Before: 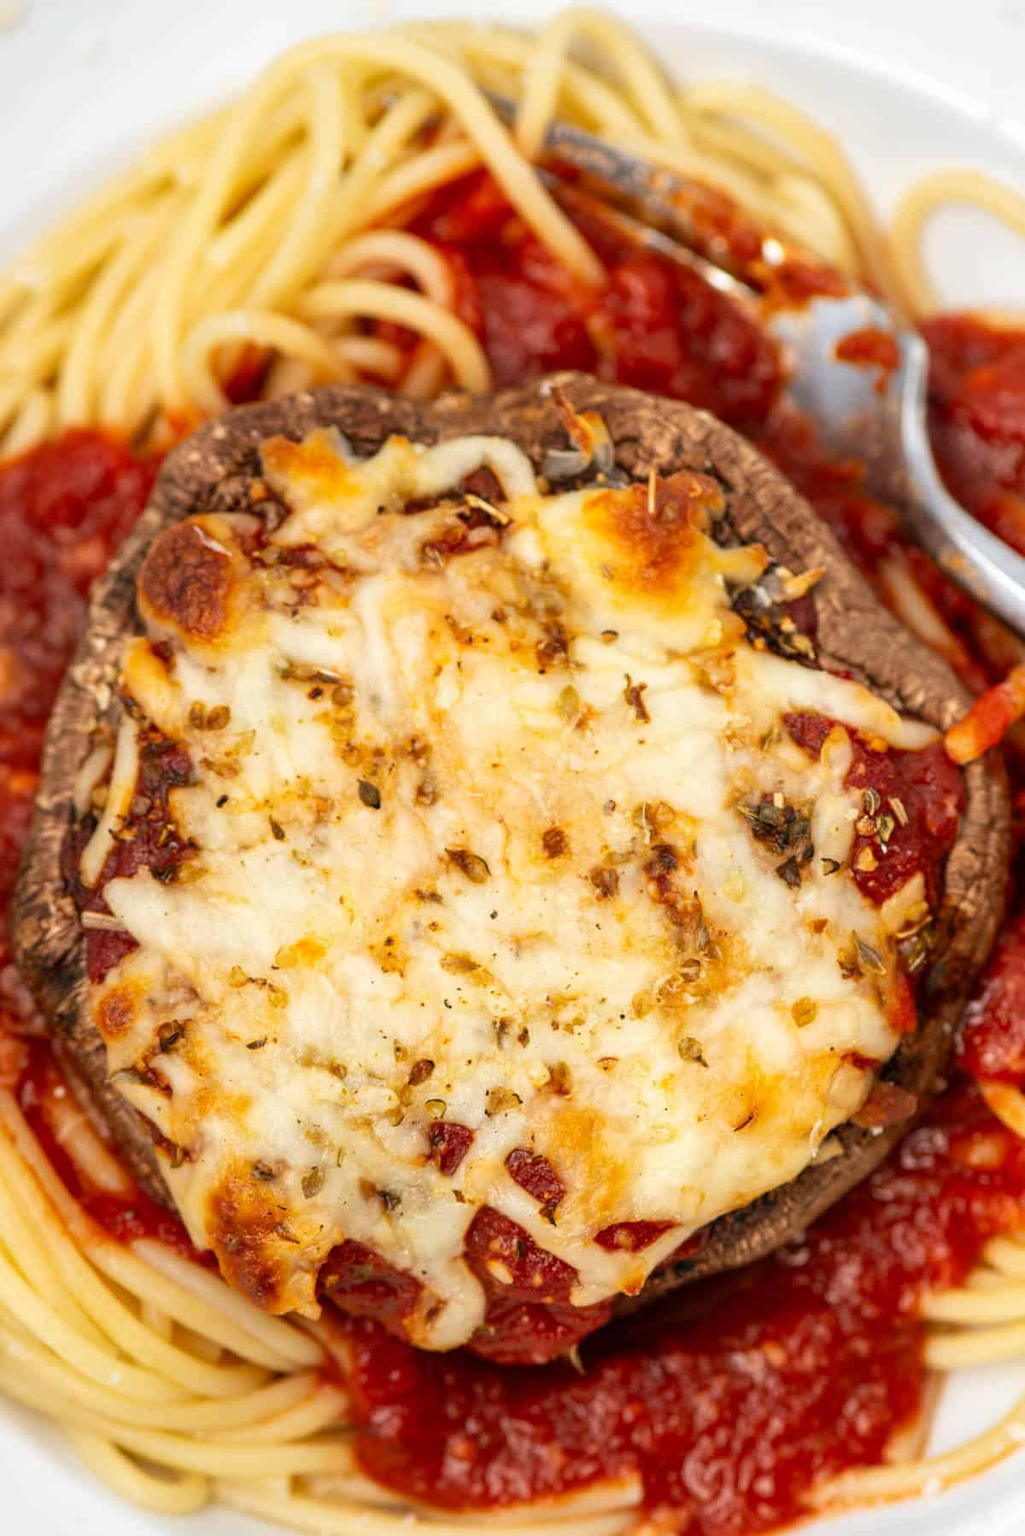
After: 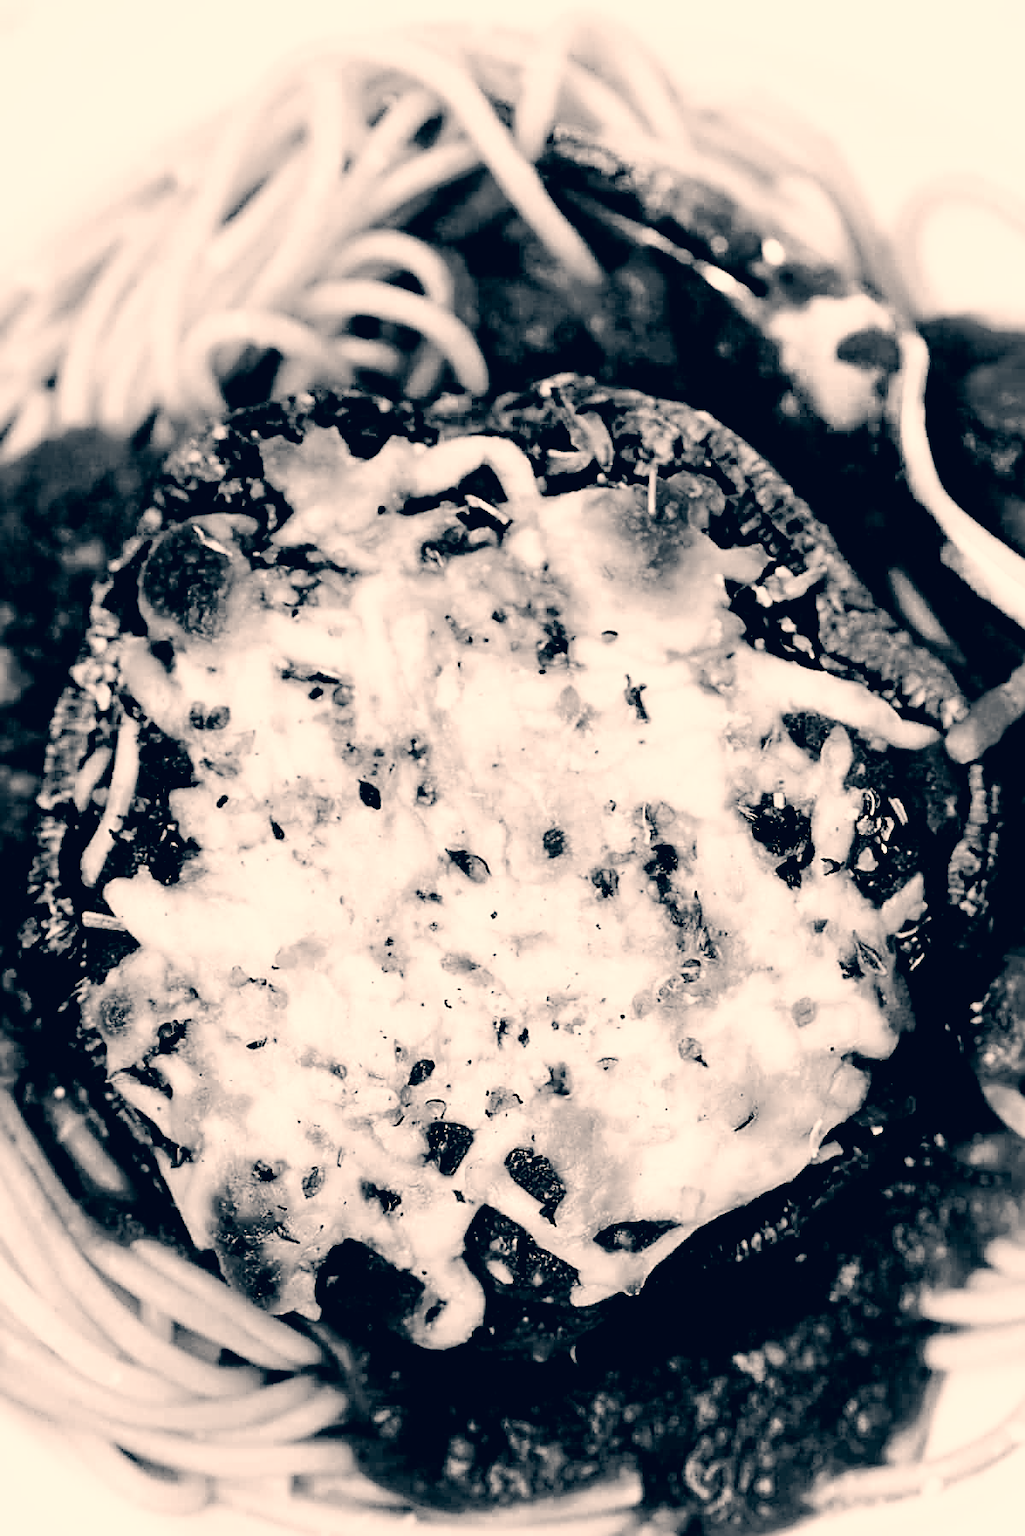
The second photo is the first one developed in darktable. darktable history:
sharpen: on, module defaults
color calibration: output gray [0.22, 0.42, 0.37, 0], illuminant as shot in camera, x 0.358, y 0.373, temperature 4628.91 K
color correction: highlights a* 10.34, highlights b* 14.77, shadows a* -9.77, shadows b* -15
exposure: black level correction 0.1, exposure -0.089 EV, compensate highlight preservation false
tone equalizer: -7 EV 0.14 EV, -6 EV 0.562 EV, -5 EV 1.14 EV, -4 EV 1.31 EV, -3 EV 1.17 EV, -2 EV 0.6 EV, -1 EV 0.146 EV, edges refinement/feathering 500, mask exposure compensation -1.57 EV, preserve details no
filmic rgb: black relative exposure -3.6 EV, white relative exposure 2.28 EV, hardness 3.41
